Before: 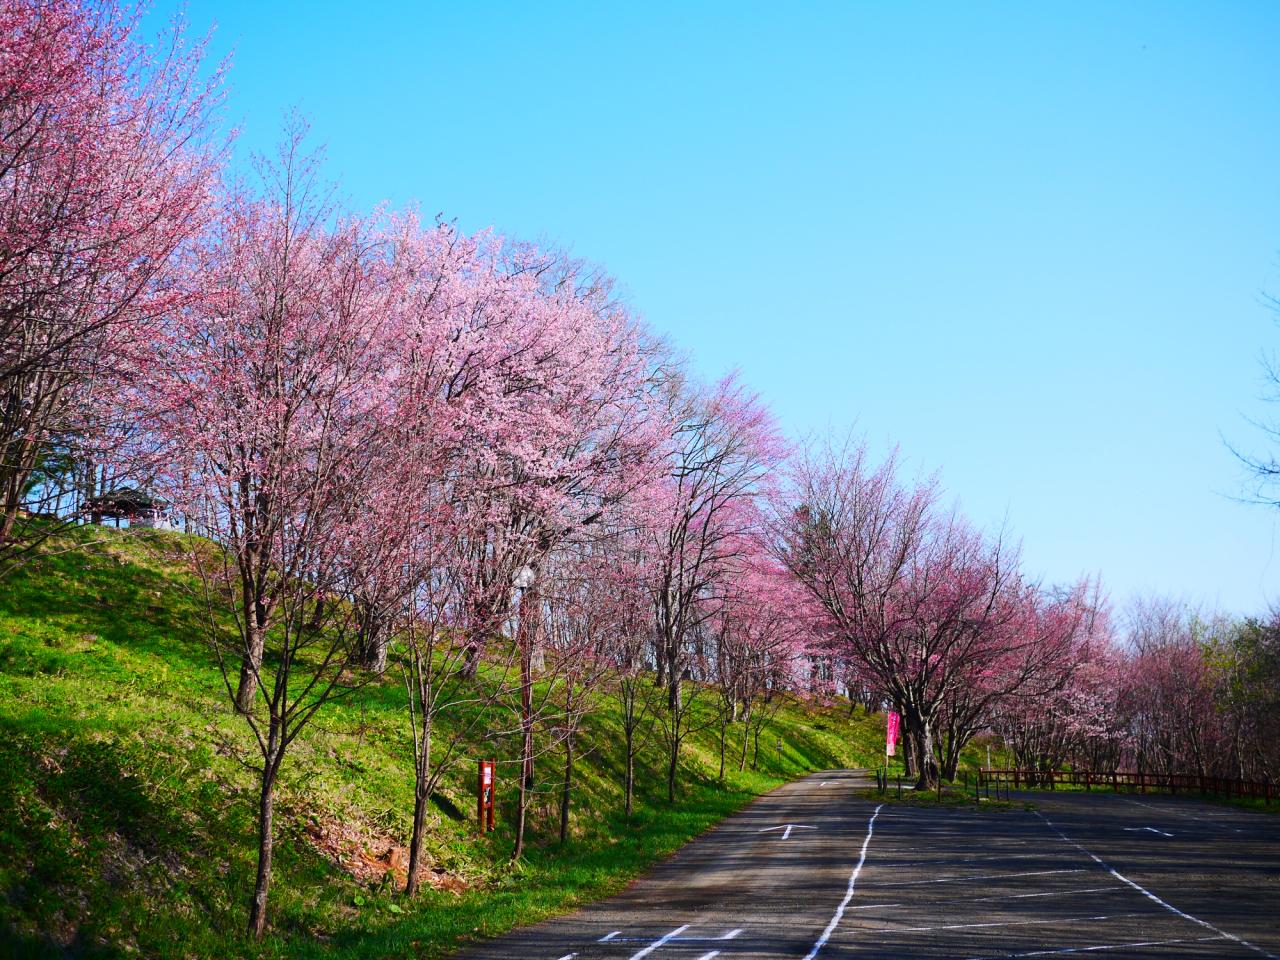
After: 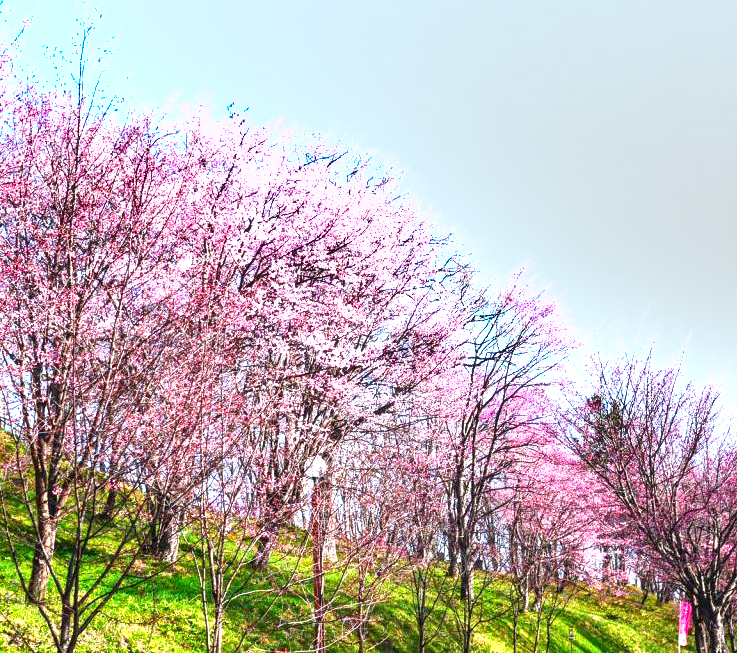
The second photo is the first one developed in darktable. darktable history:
exposure: black level correction 0, exposure 1.386 EV, compensate exposure bias true, compensate highlight preservation false
crop: left 16.258%, top 11.507%, right 26.107%, bottom 20.417%
shadows and highlights: soften with gaussian
local contrast: on, module defaults
